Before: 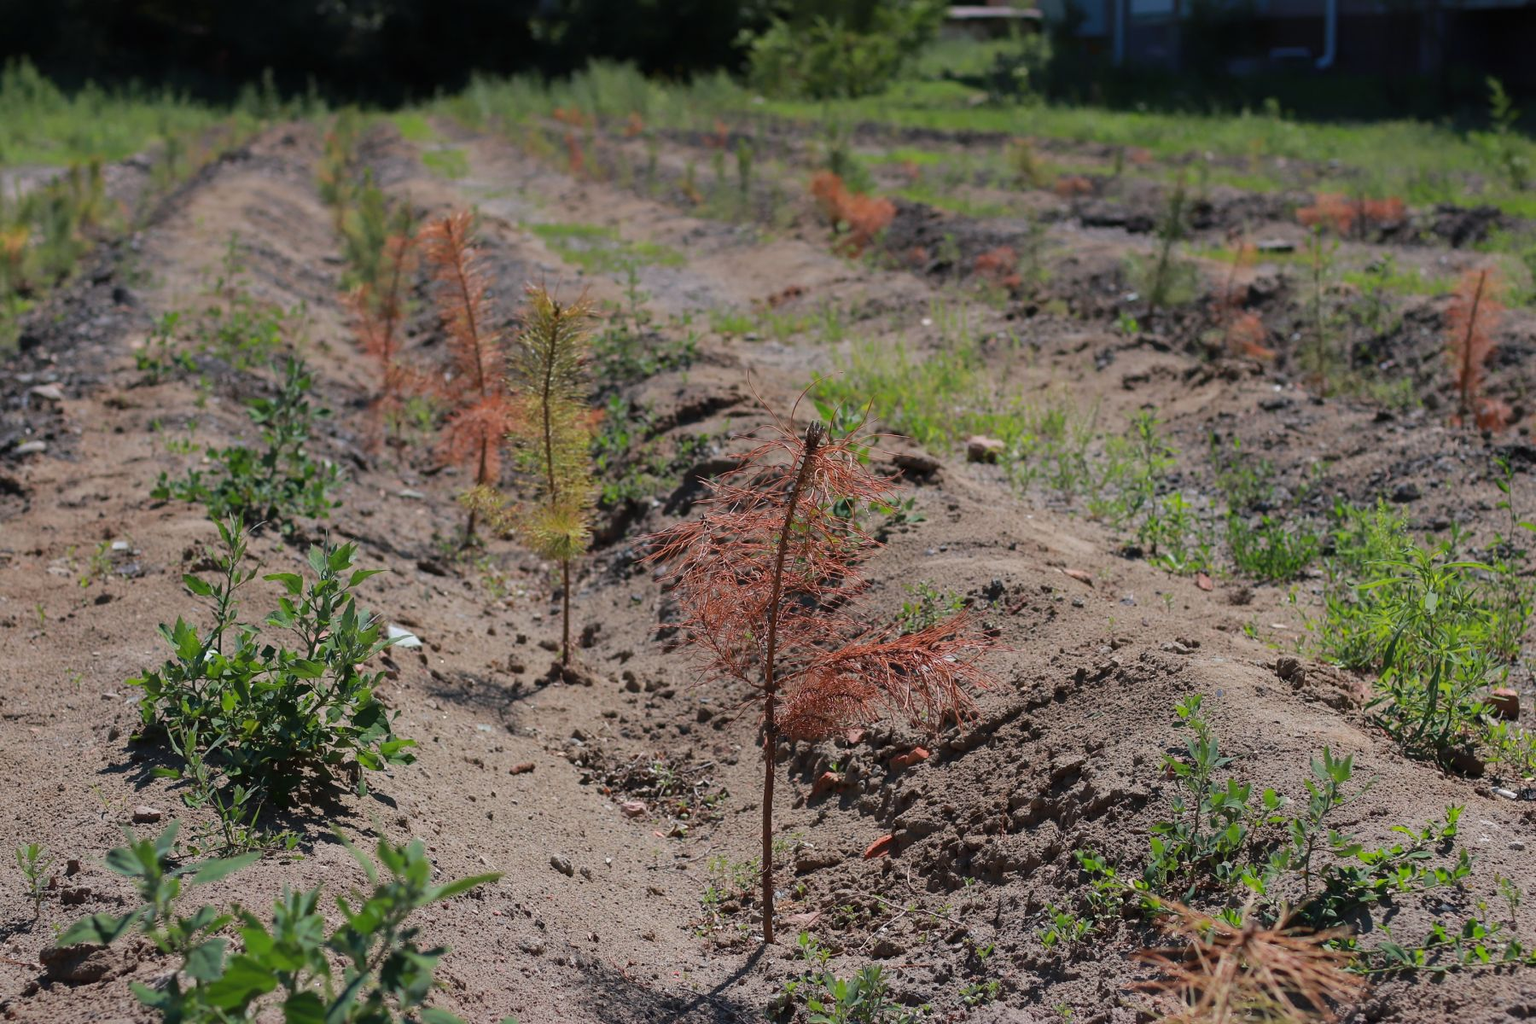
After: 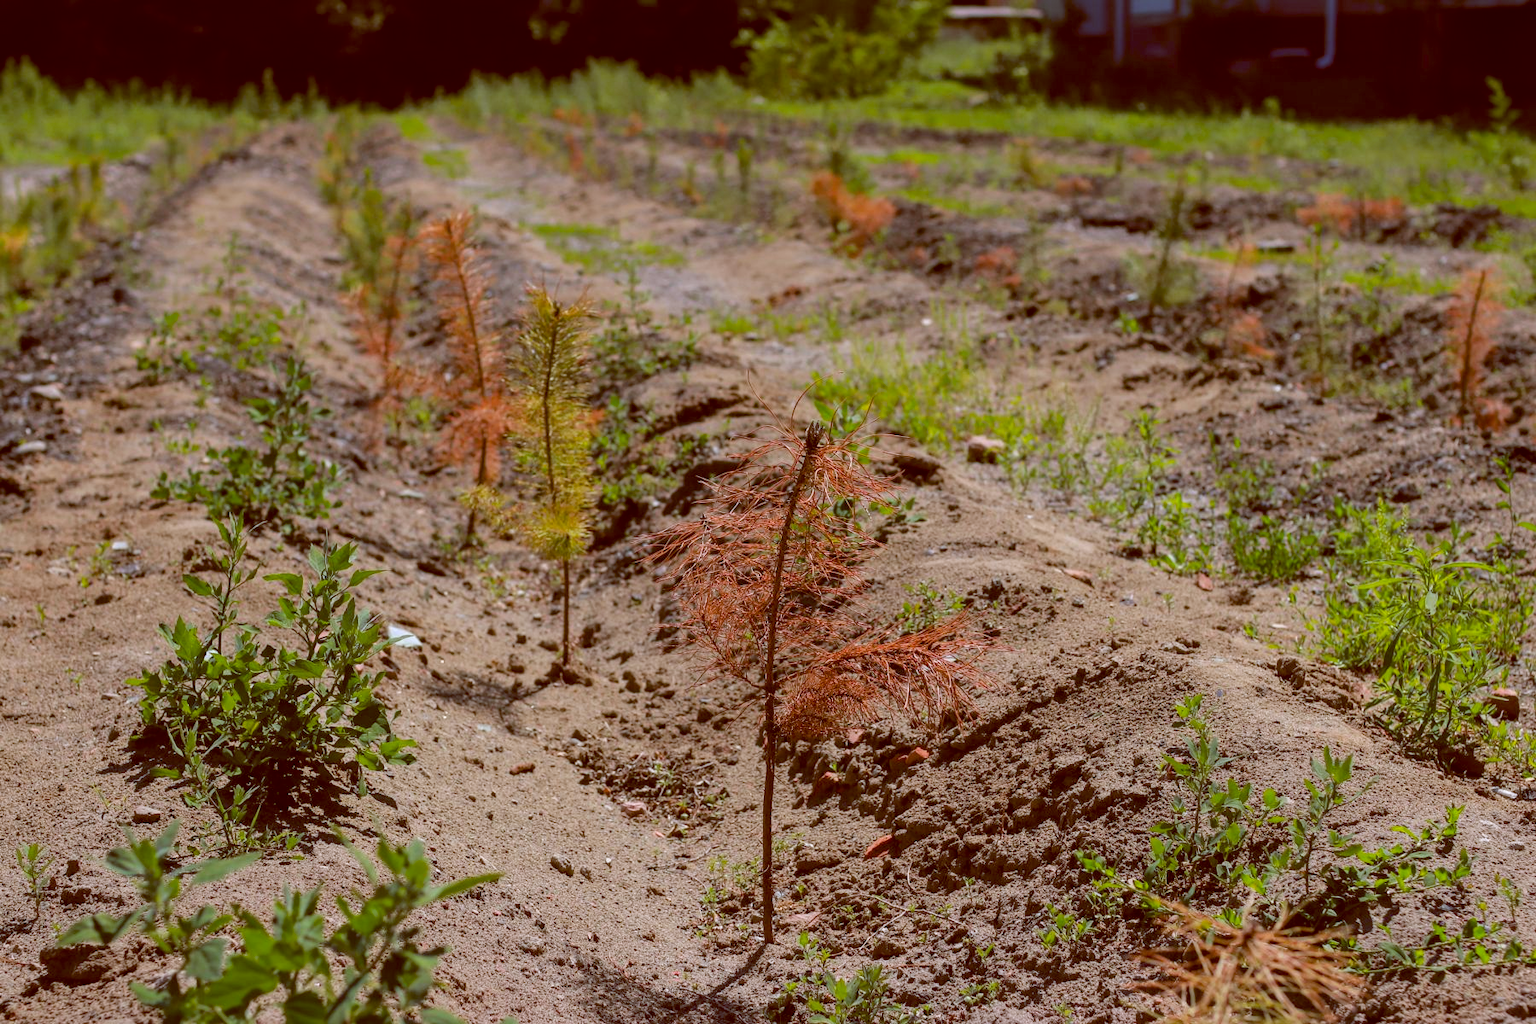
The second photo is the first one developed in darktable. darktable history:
color balance rgb: linear chroma grading › global chroma 6.48%, perceptual saturation grading › global saturation 12.96%, global vibrance 6.02%
color balance: lift [1, 1.011, 0.999, 0.989], gamma [1.109, 1.045, 1.039, 0.955], gain [0.917, 0.936, 0.952, 1.064], contrast 2.32%, contrast fulcrum 19%, output saturation 101%
local contrast: on, module defaults
